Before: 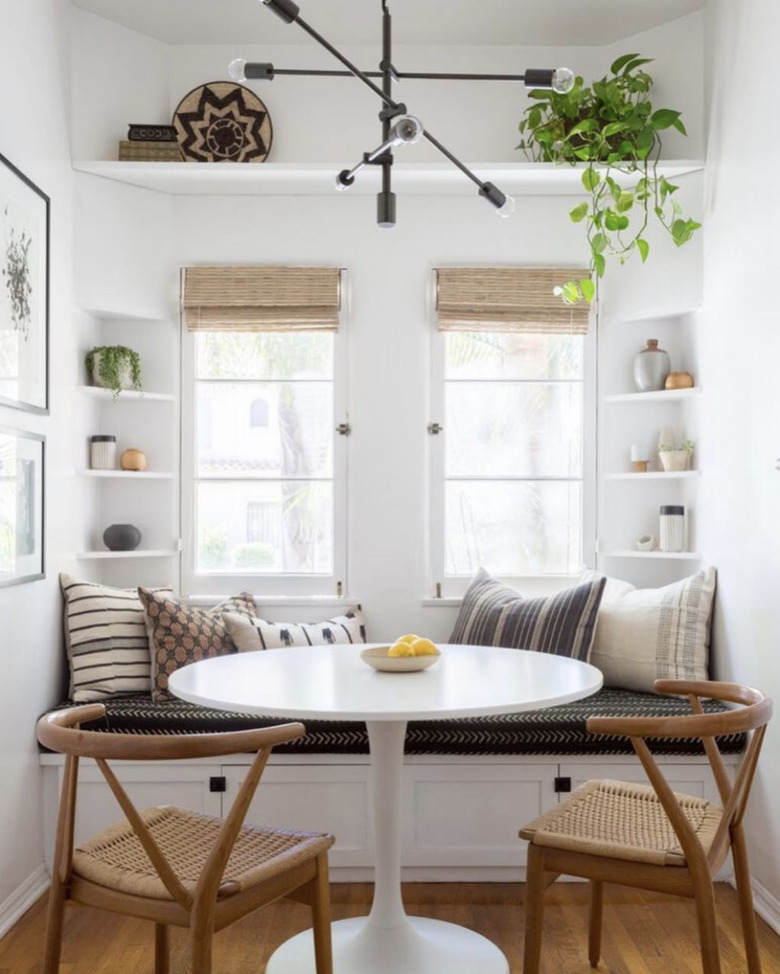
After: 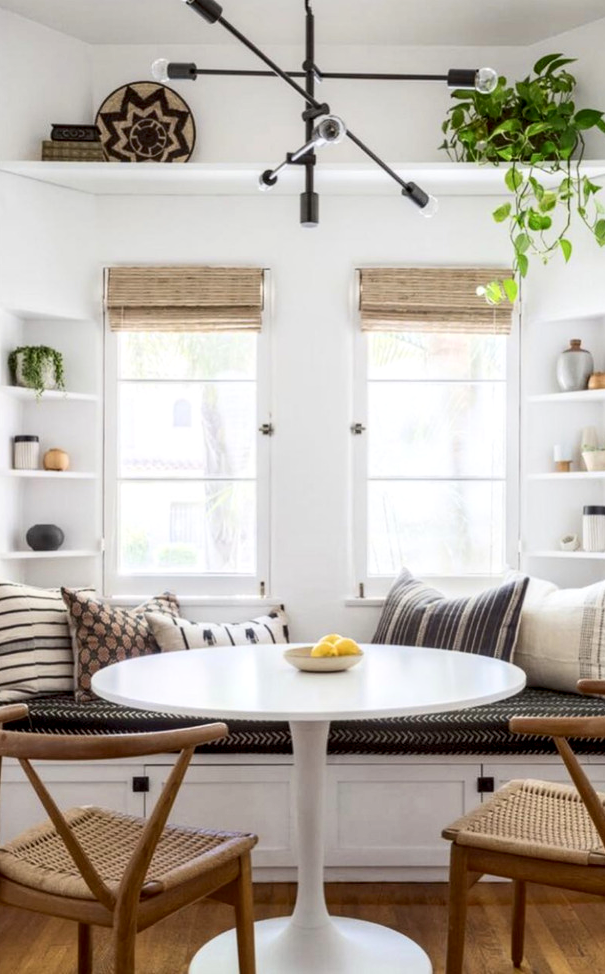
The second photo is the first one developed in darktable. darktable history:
local contrast: detail 150%
tone equalizer: -8 EV 0.238 EV, -7 EV 0.43 EV, -6 EV 0.44 EV, -5 EV 0.228 EV, -3 EV -0.254 EV, -2 EV -0.445 EV, -1 EV -0.396 EV, +0 EV -0.239 EV
crop: left 9.89%, right 12.457%
contrast brightness saturation: contrast 0.199, brightness 0.159, saturation 0.227
